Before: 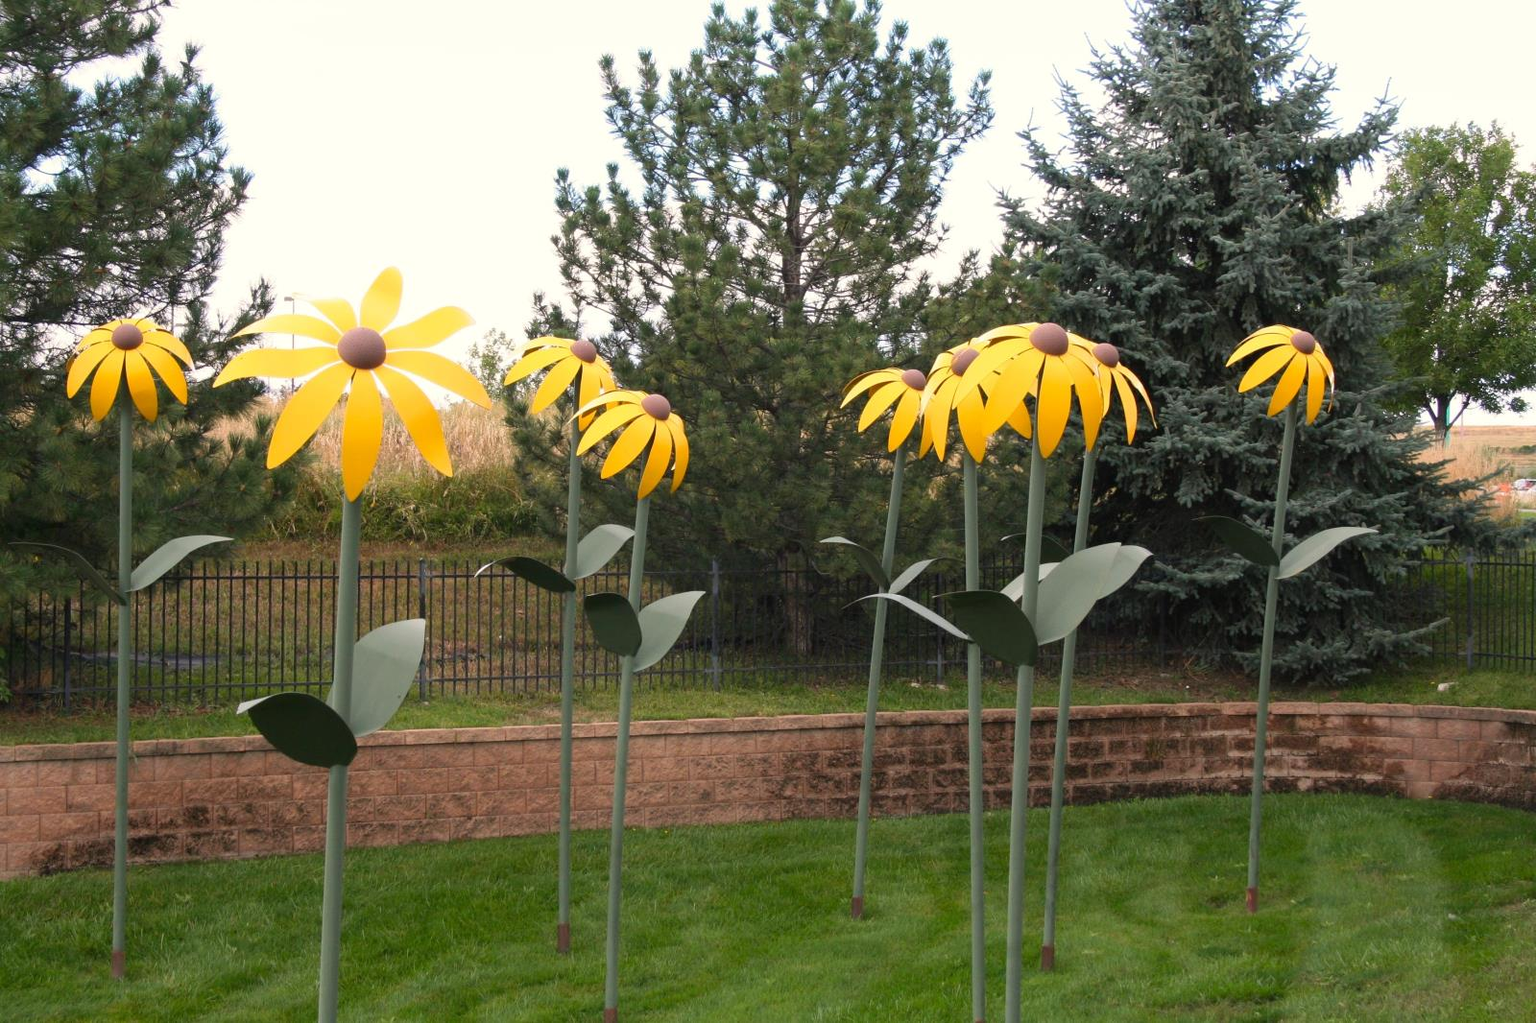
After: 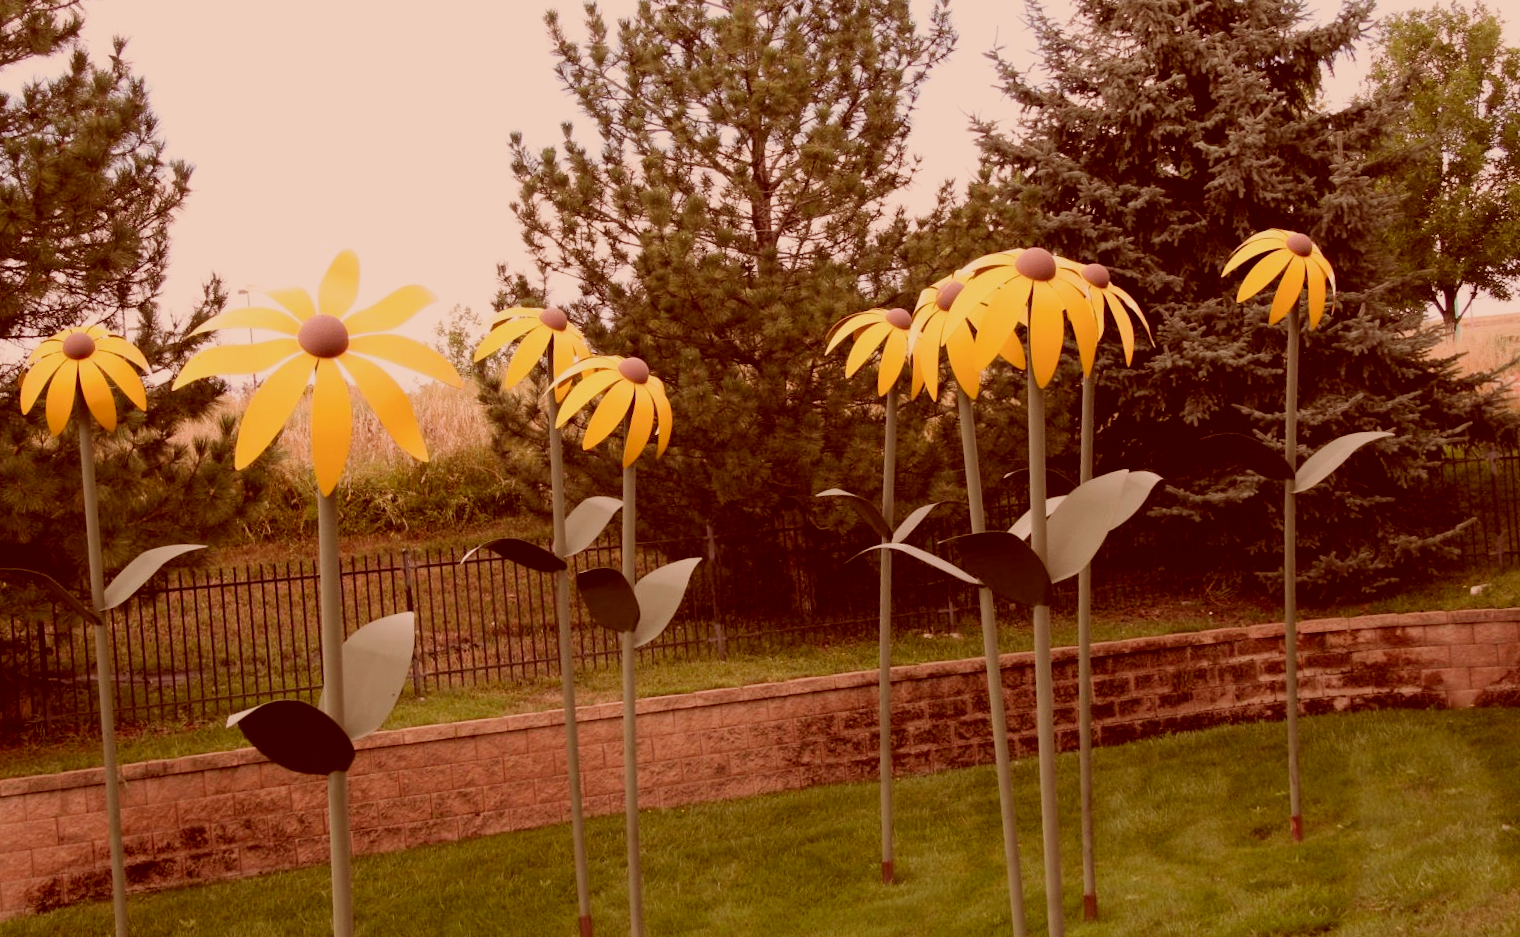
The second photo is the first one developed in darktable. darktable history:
color correction: highlights a* 9.03, highlights b* 8.71, shadows a* 40, shadows b* 40, saturation 0.8
rotate and perspective: rotation -5°, crop left 0.05, crop right 0.952, crop top 0.11, crop bottom 0.89
filmic rgb: black relative exposure -7.65 EV, white relative exposure 4.56 EV, hardness 3.61, contrast 1.05
